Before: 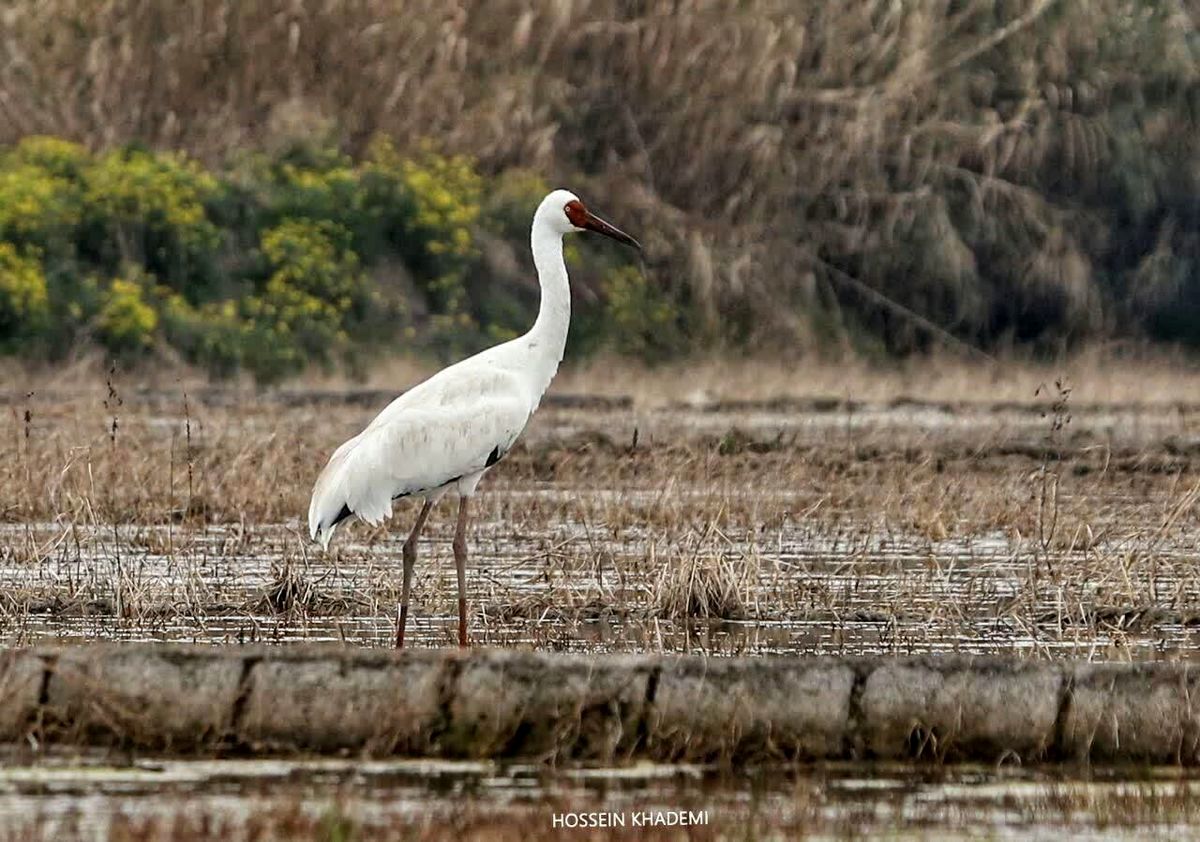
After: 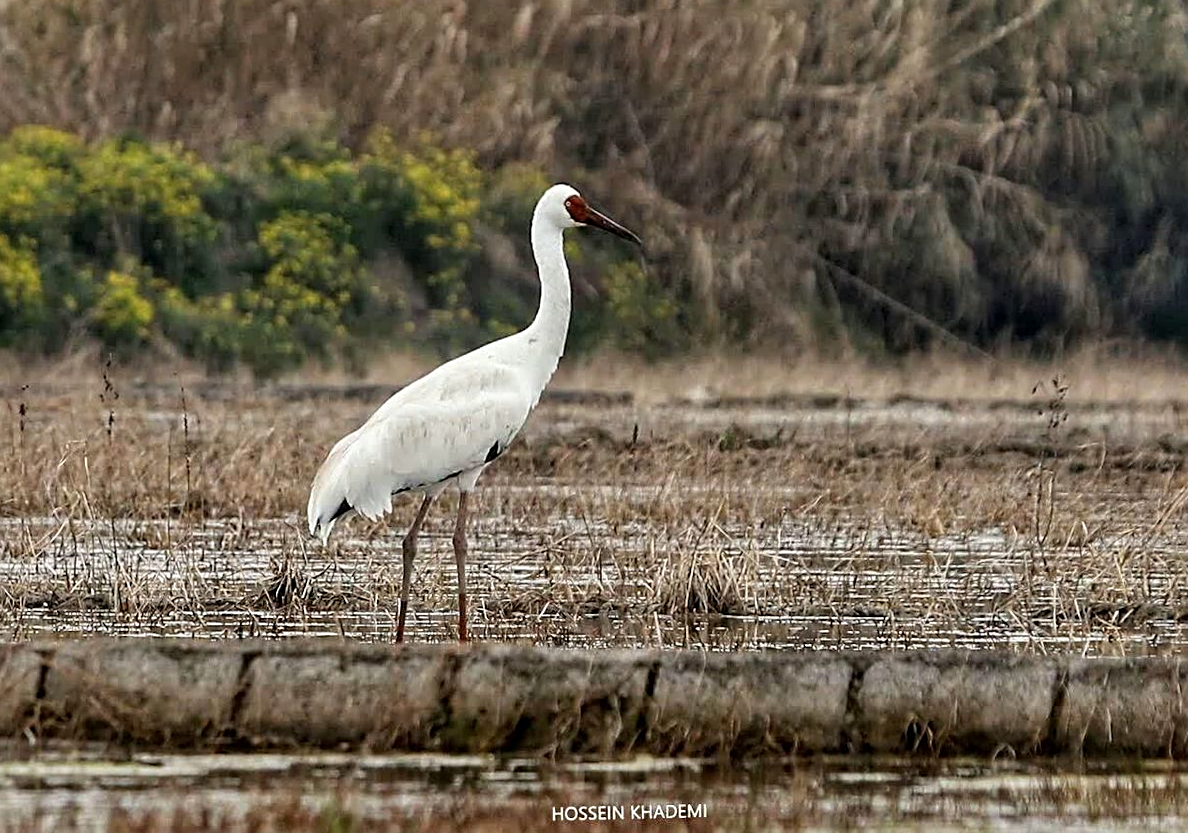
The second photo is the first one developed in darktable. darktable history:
rotate and perspective: rotation 0.174°, lens shift (vertical) 0.013, lens shift (horizontal) 0.019, shear 0.001, automatic cropping original format, crop left 0.007, crop right 0.991, crop top 0.016, crop bottom 0.997
sharpen: on, module defaults
